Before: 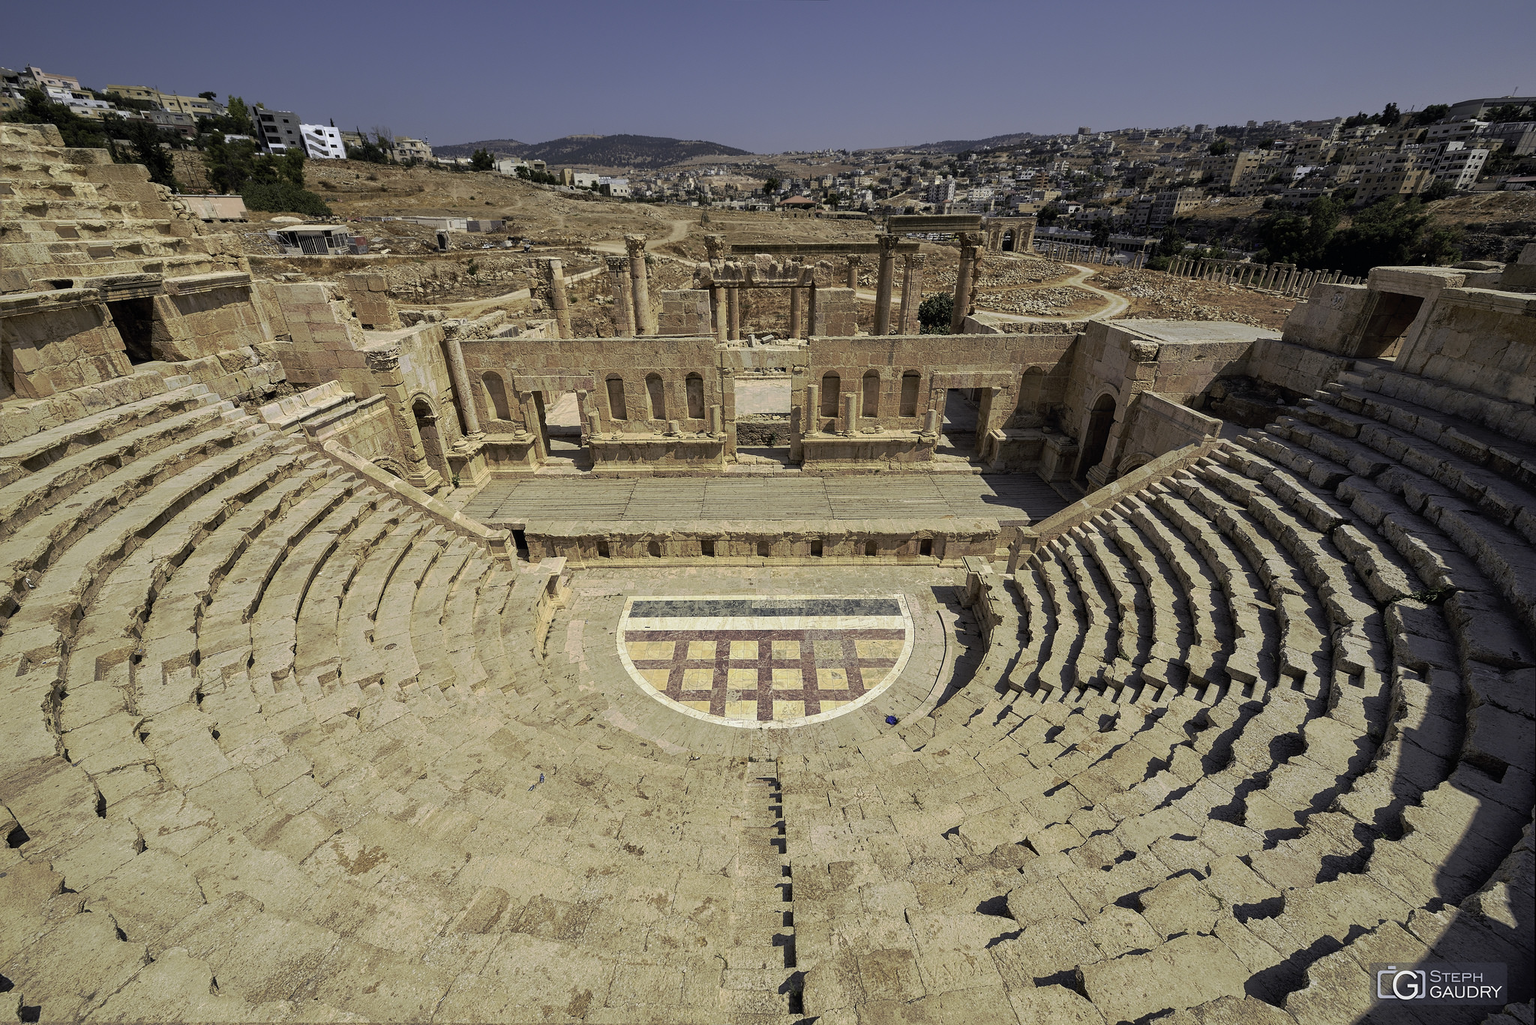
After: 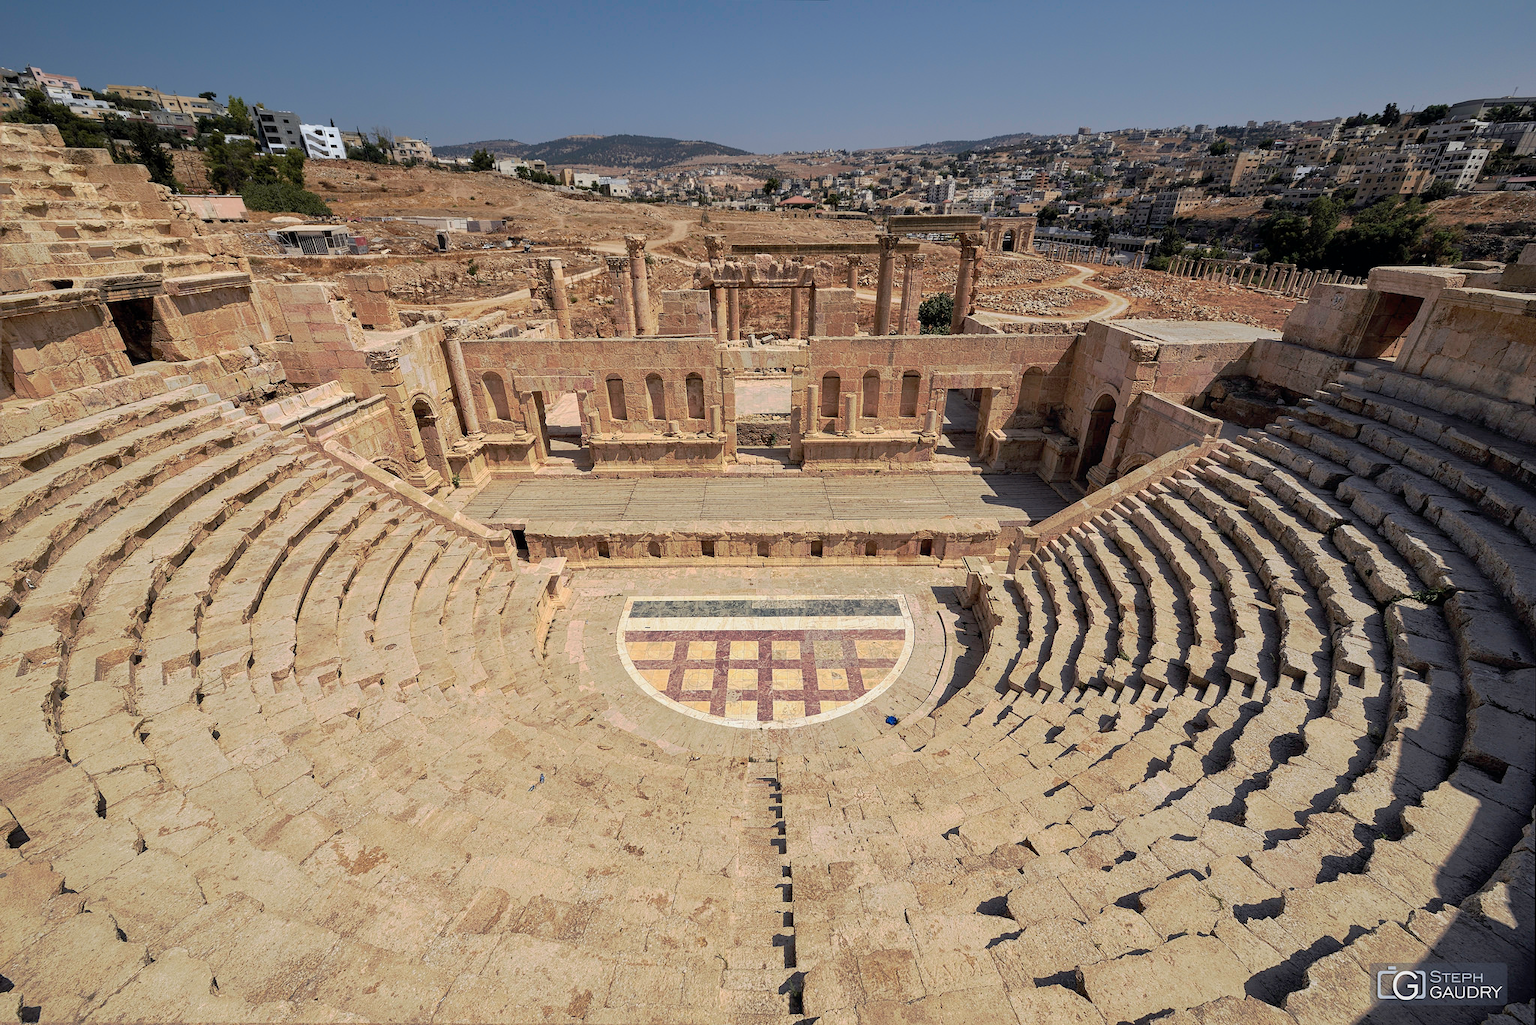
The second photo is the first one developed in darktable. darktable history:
exposure: exposure -0.044 EV, compensate highlight preservation false
